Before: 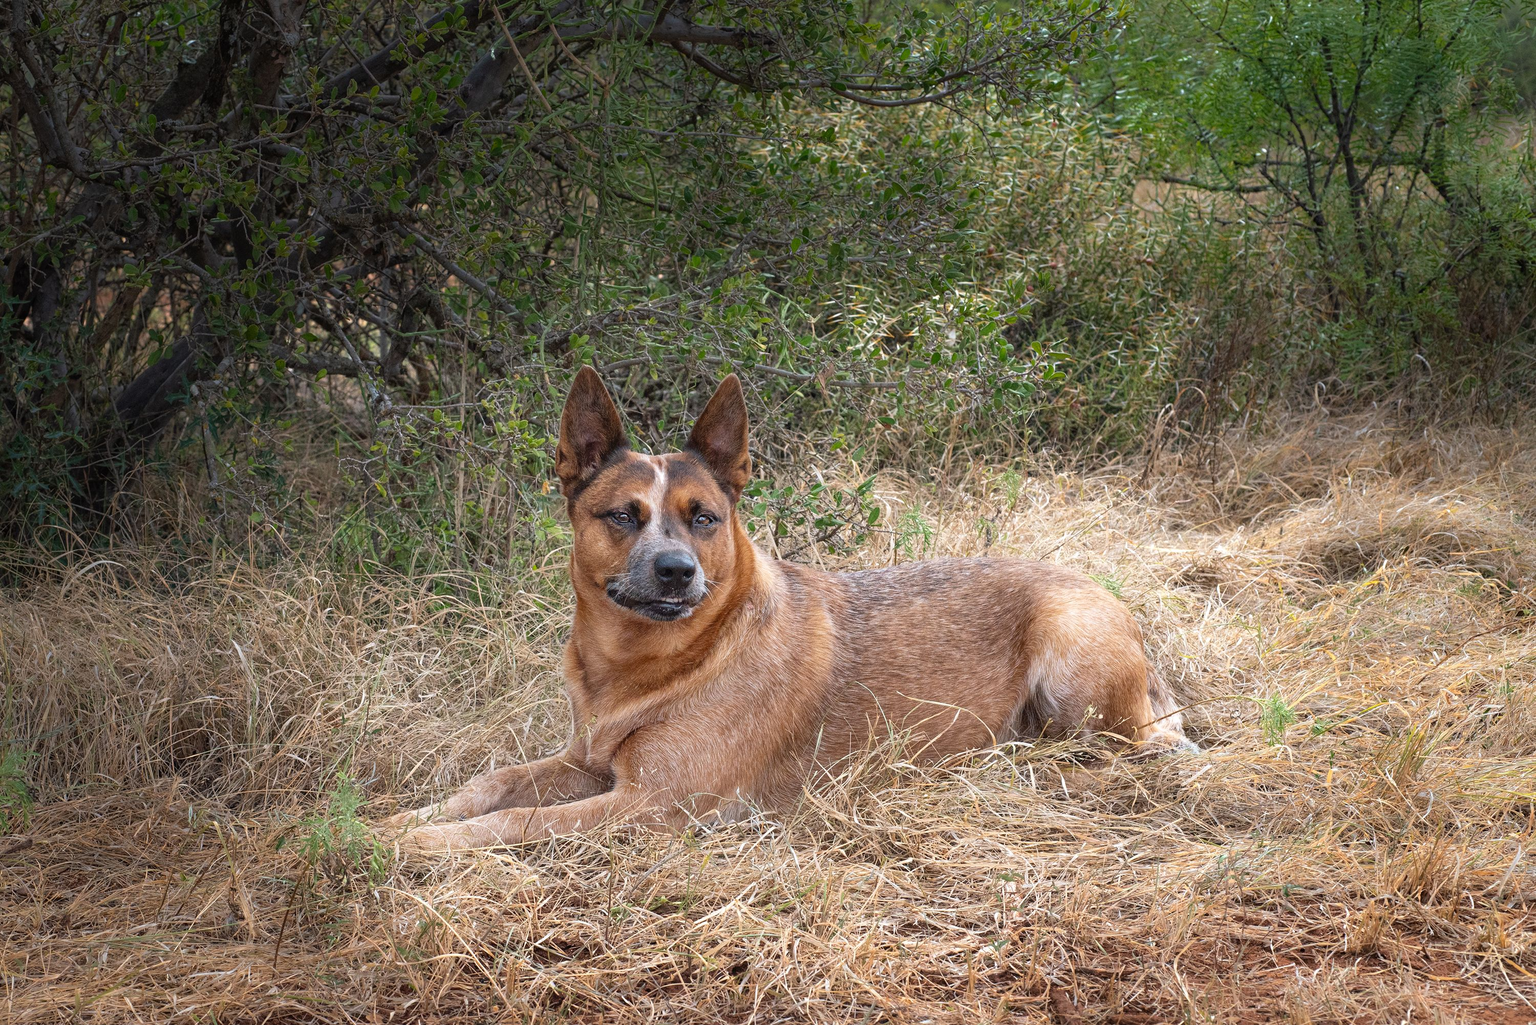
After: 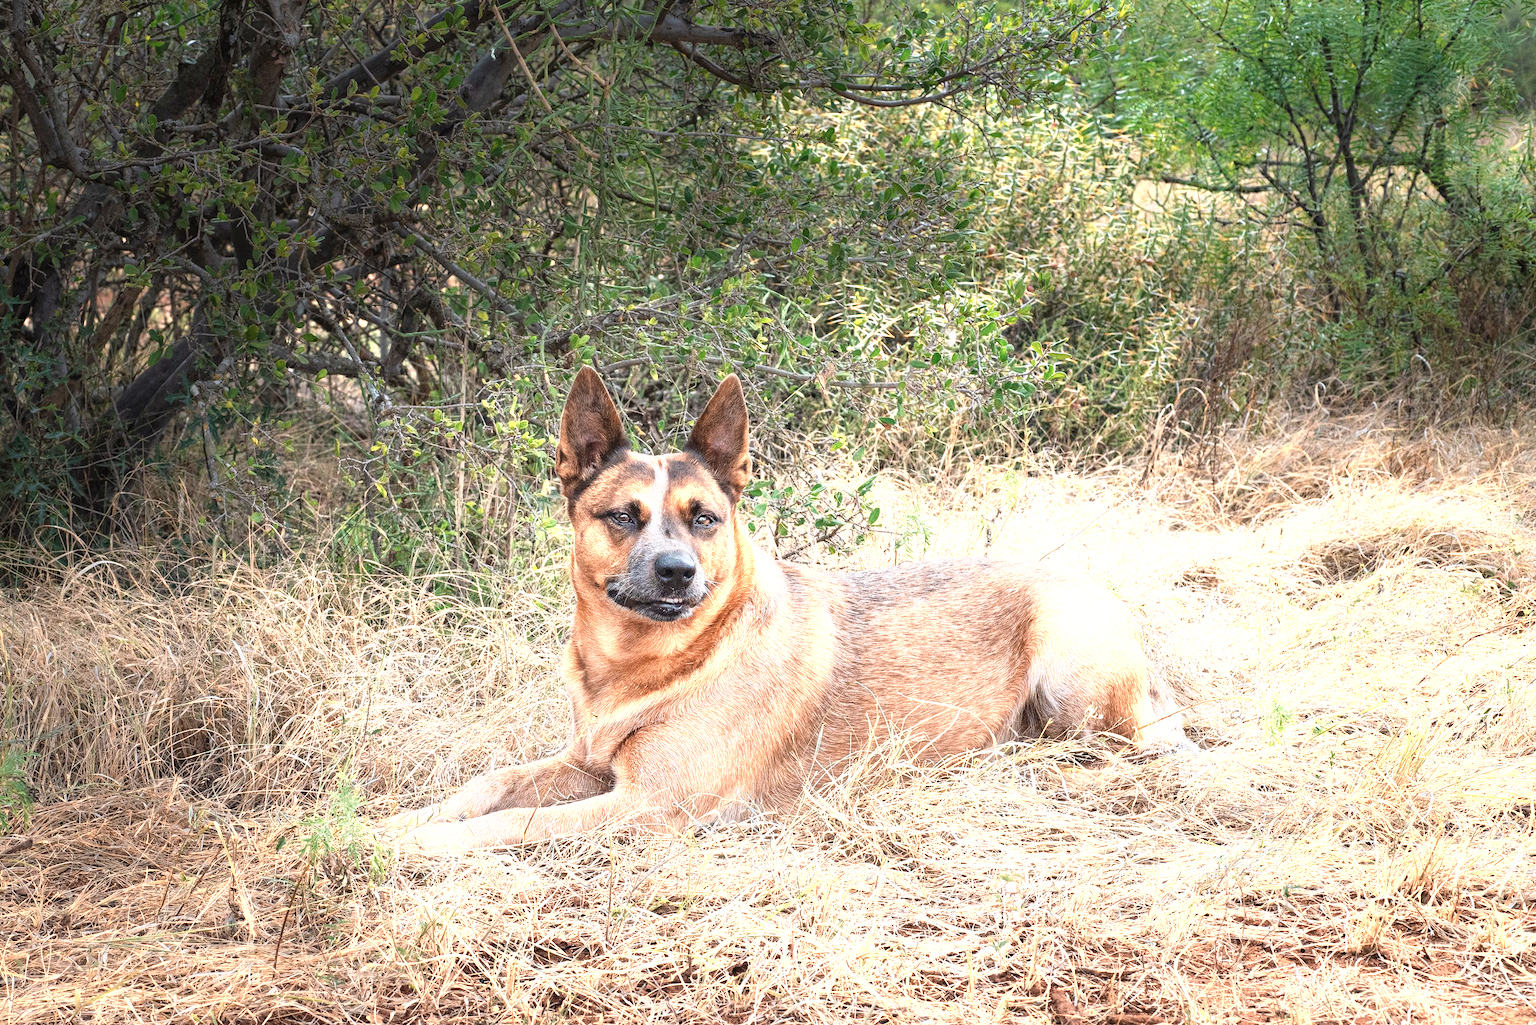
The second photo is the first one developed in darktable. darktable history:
color zones: curves: ch0 [(0.018, 0.548) (0.224, 0.64) (0.425, 0.447) (0.675, 0.575) (0.732, 0.579)]; ch1 [(0.066, 0.487) (0.25, 0.5) (0.404, 0.43) (0.75, 0.421) (0.956, 0.421)]; ch2 [(0.044, 0.561) (0.215, 0.465) (0.399, 0.544) (0.465, 0.548) (0.614, 0.447) (0.724, 0.43) (0.882, 0.623) (0.956, 0.632)], mix 19.34%
base curve: curves: ch0 [(0, 0) (0.495, 0.917) (1, 1)], preserve colors none
